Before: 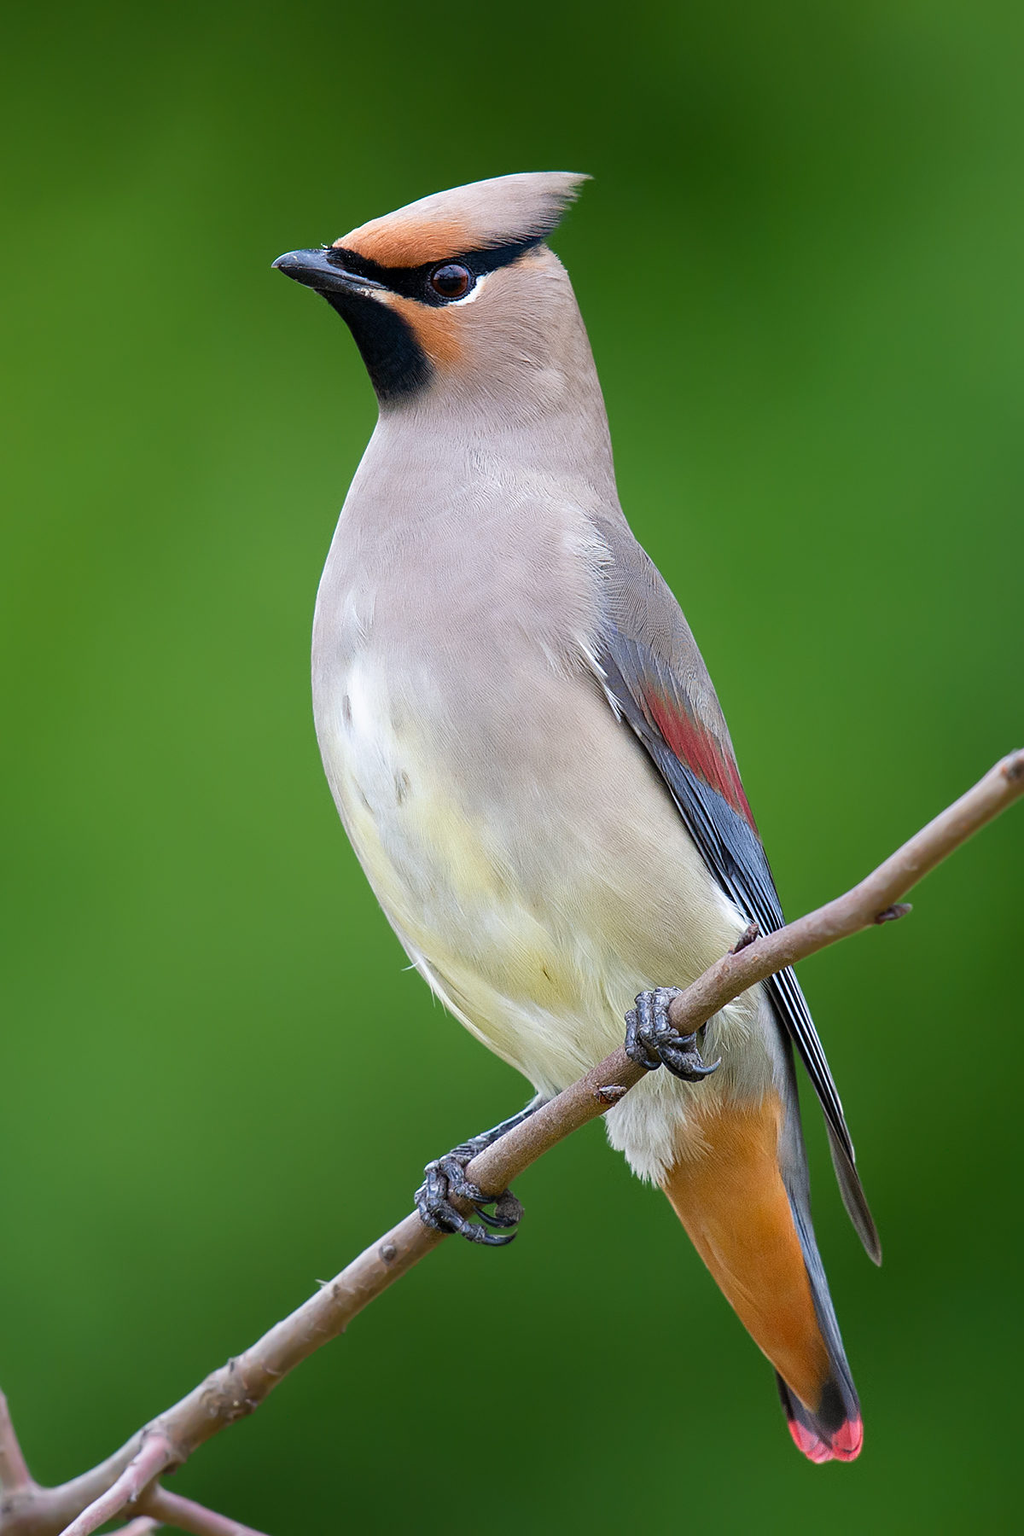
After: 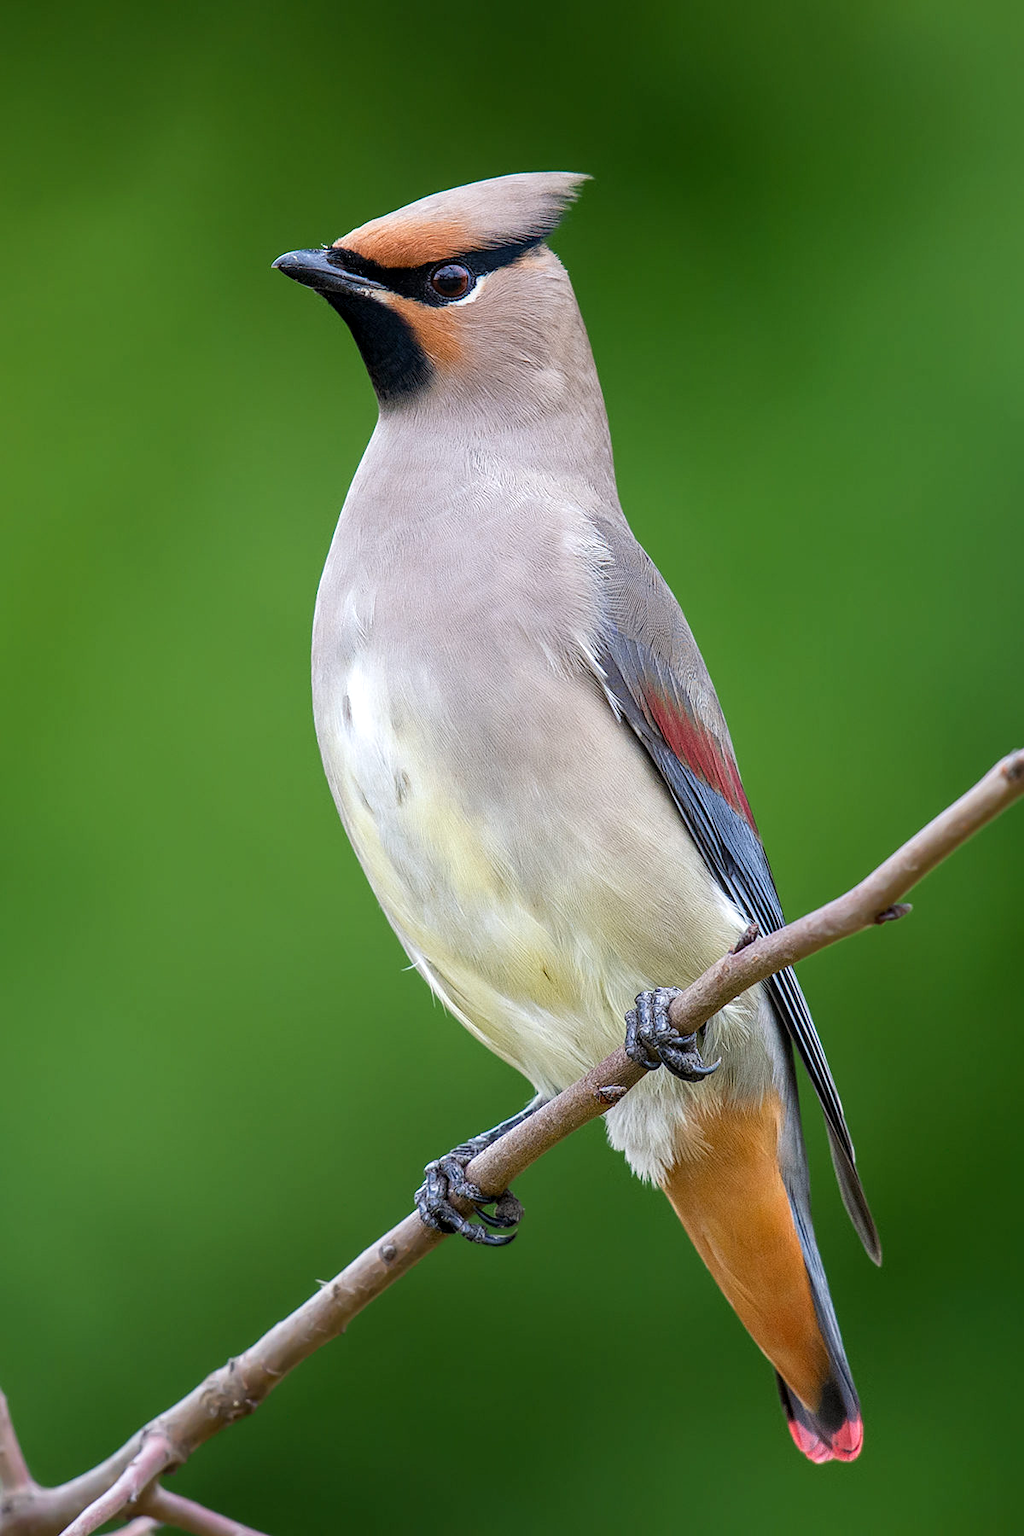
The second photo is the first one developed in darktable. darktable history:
local contrast: highlights 23%, detail 130%
exposure: black level correction 0, compensate highlight preservation false
